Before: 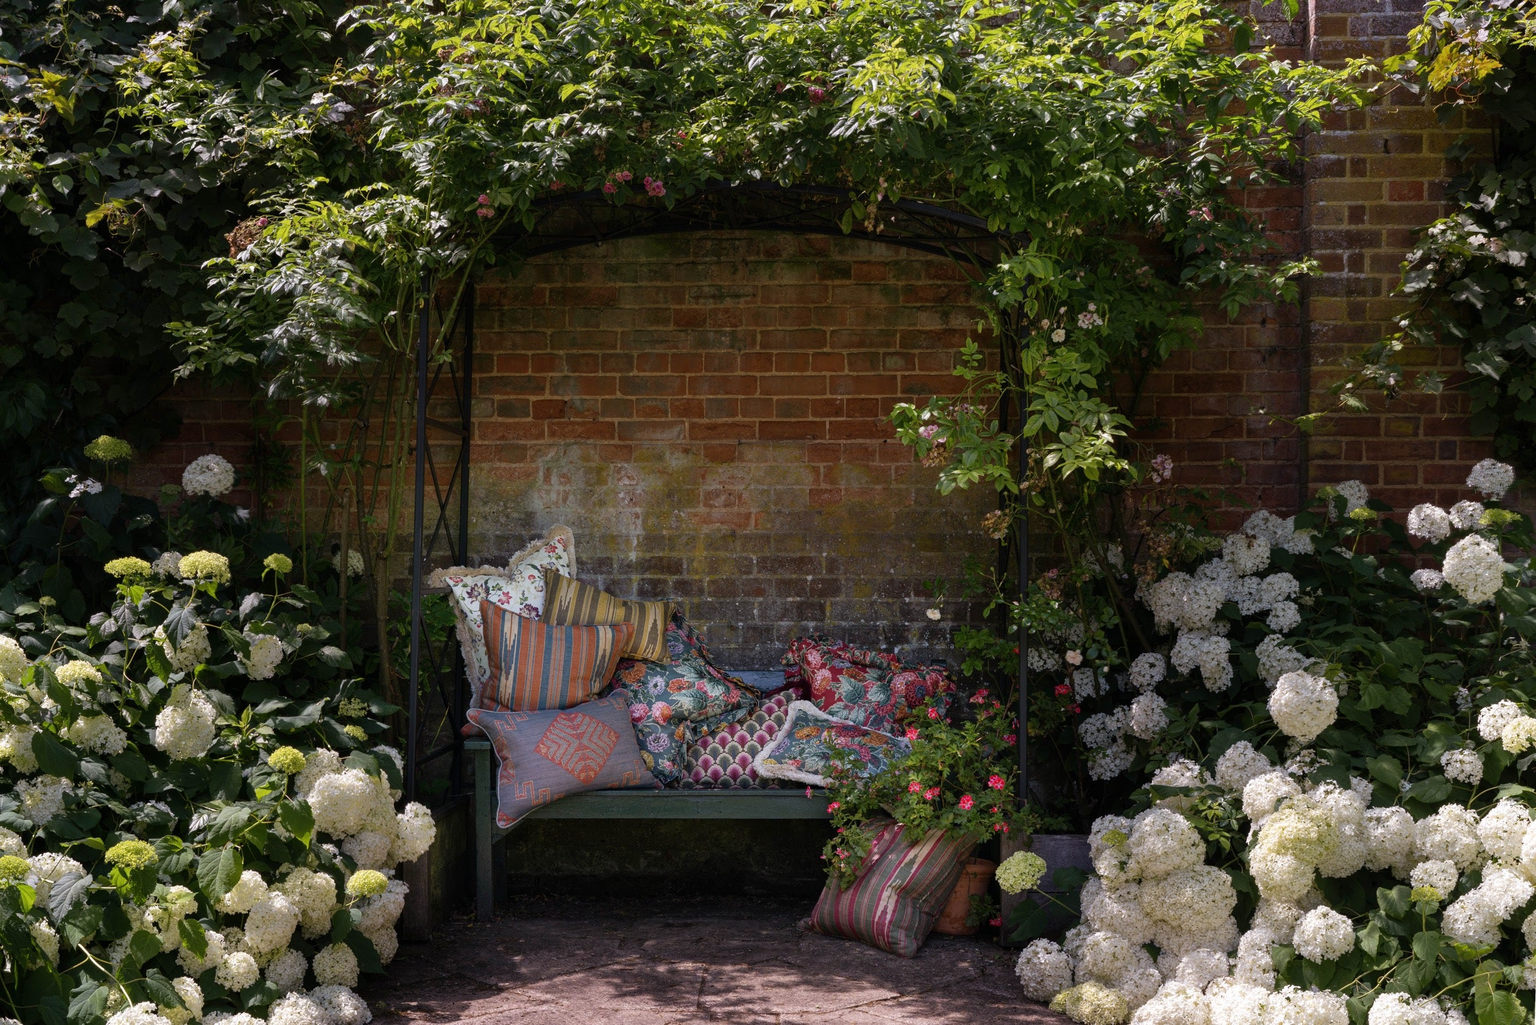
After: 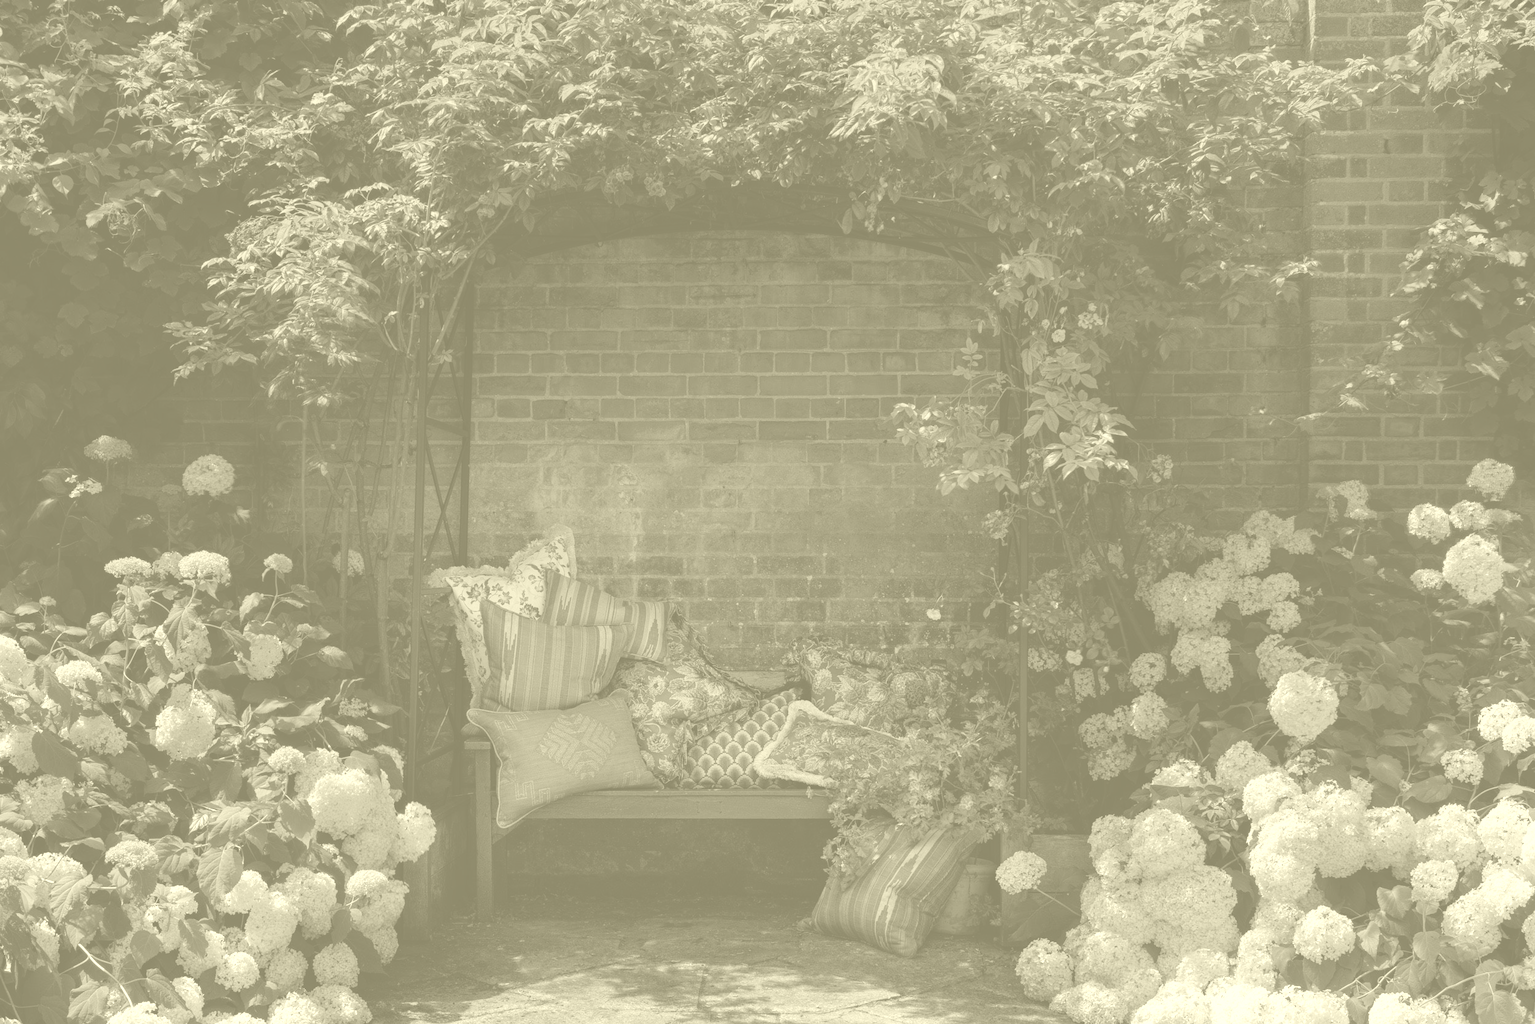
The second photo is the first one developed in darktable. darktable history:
graduated density: on, module defaults
colorize: hue 43.2°, saturation 40%, version 1
